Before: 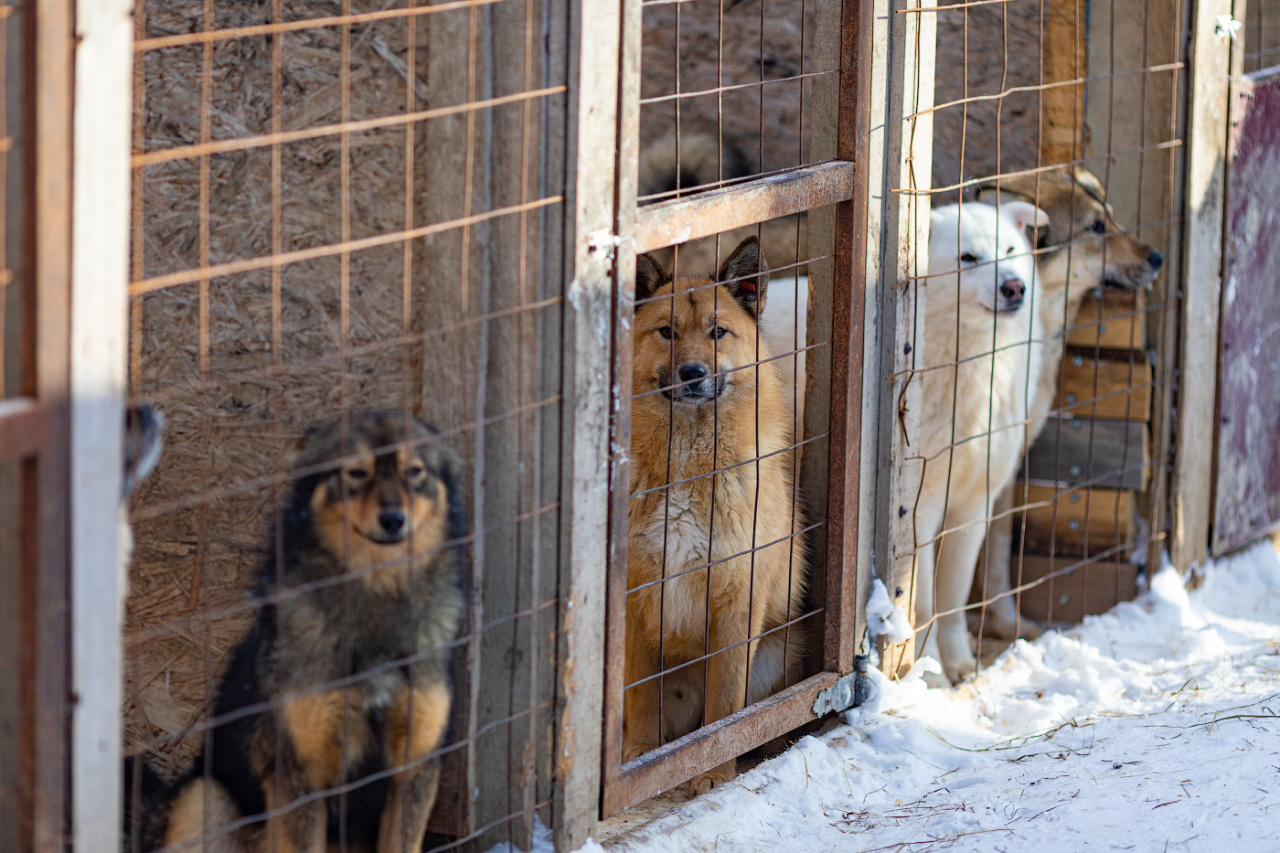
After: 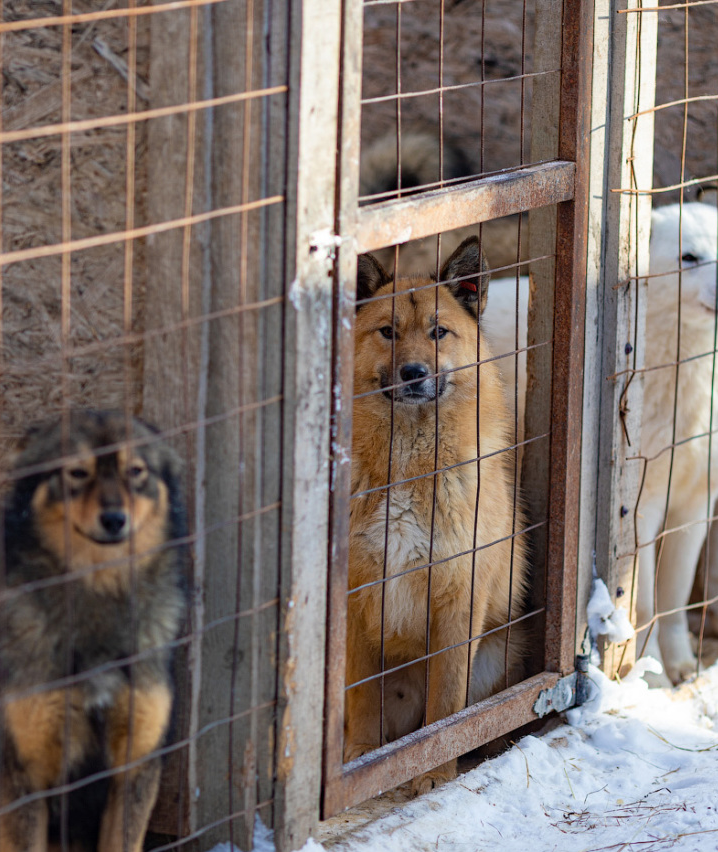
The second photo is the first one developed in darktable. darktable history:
crop: left 21.84%, right 22.025%, bottom 0.008%
